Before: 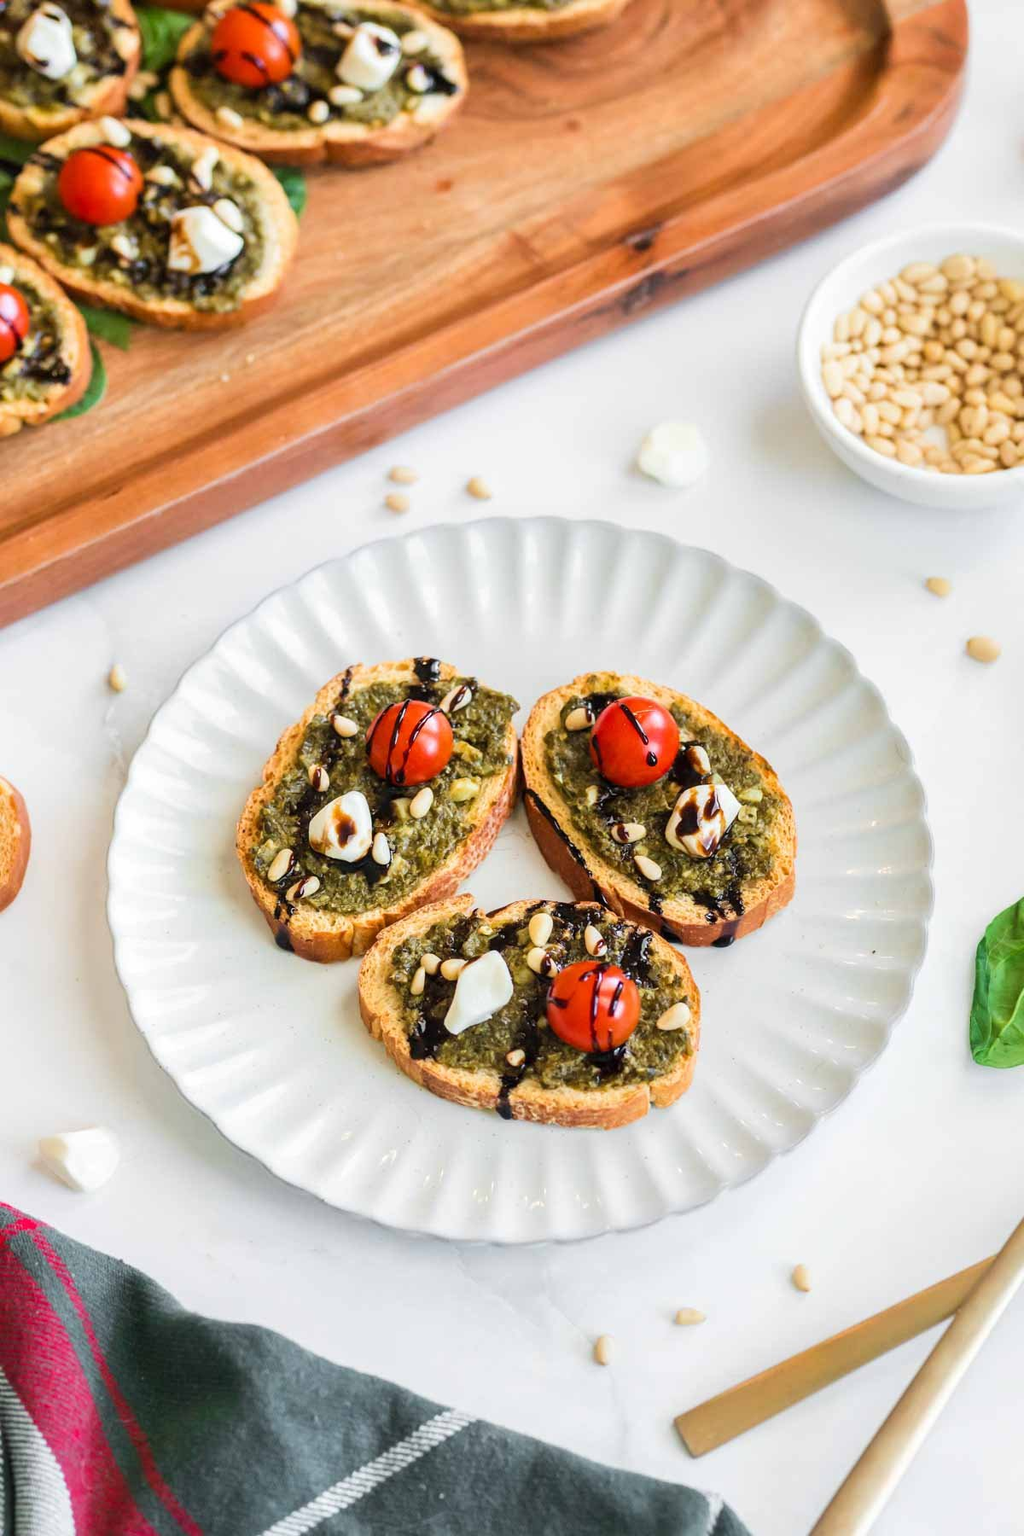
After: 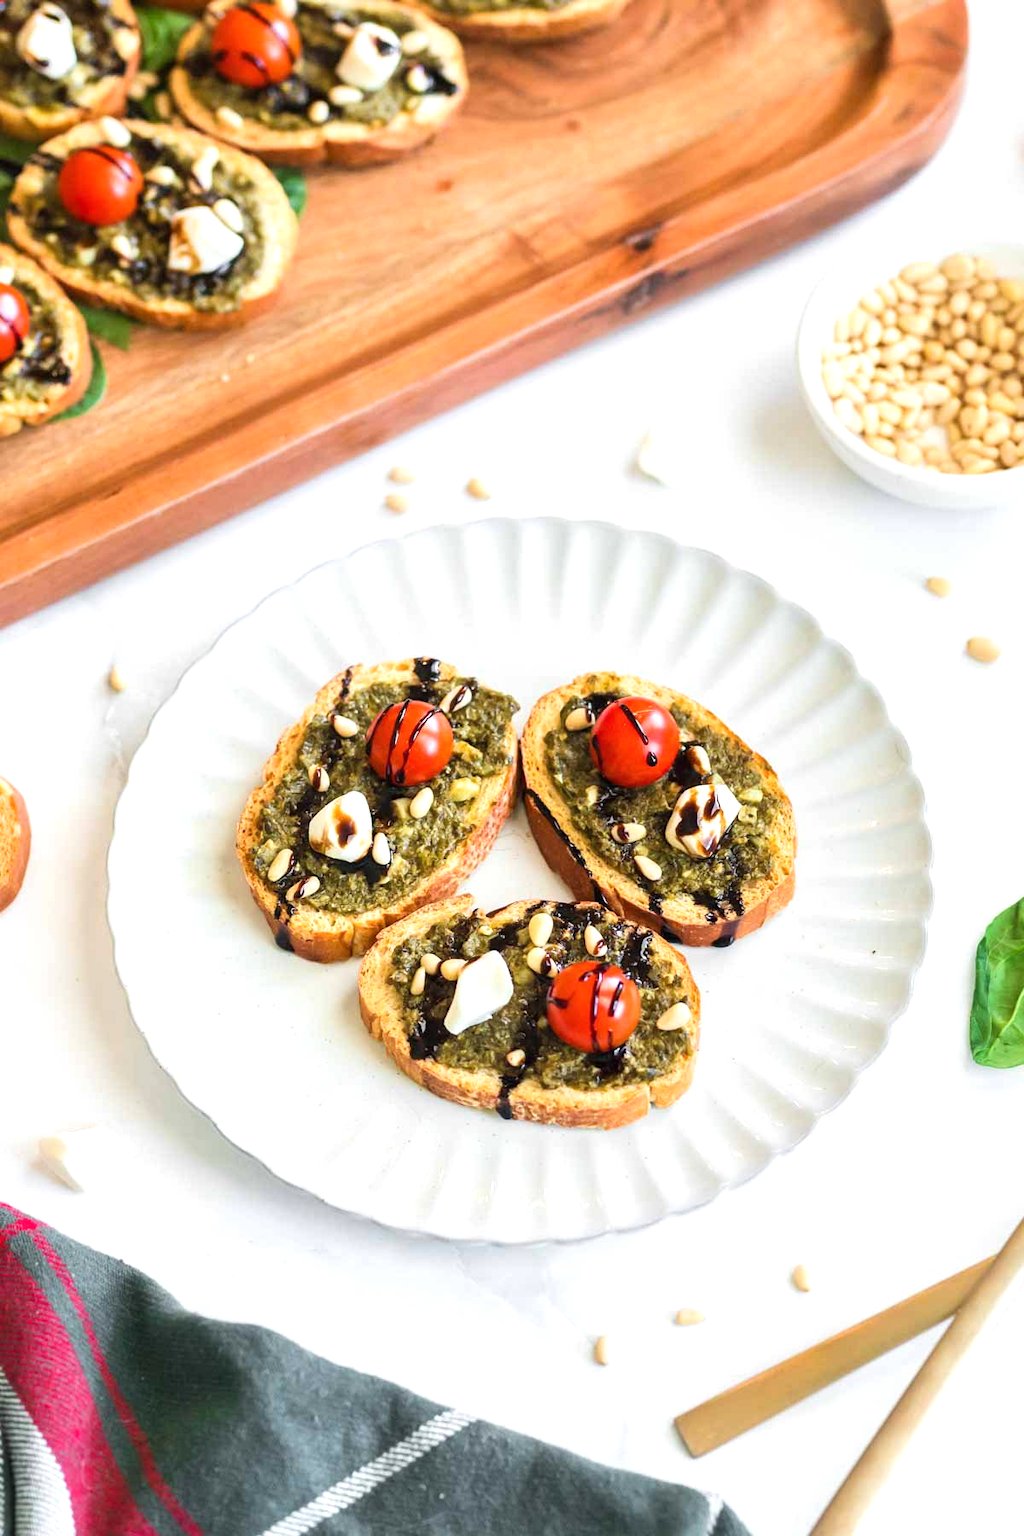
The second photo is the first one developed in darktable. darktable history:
tone equalizer: on, module defaults
exposure: black level correction 0, exposure 0.4 EV, compensate exposure bias true, compensate highlight preservation false
